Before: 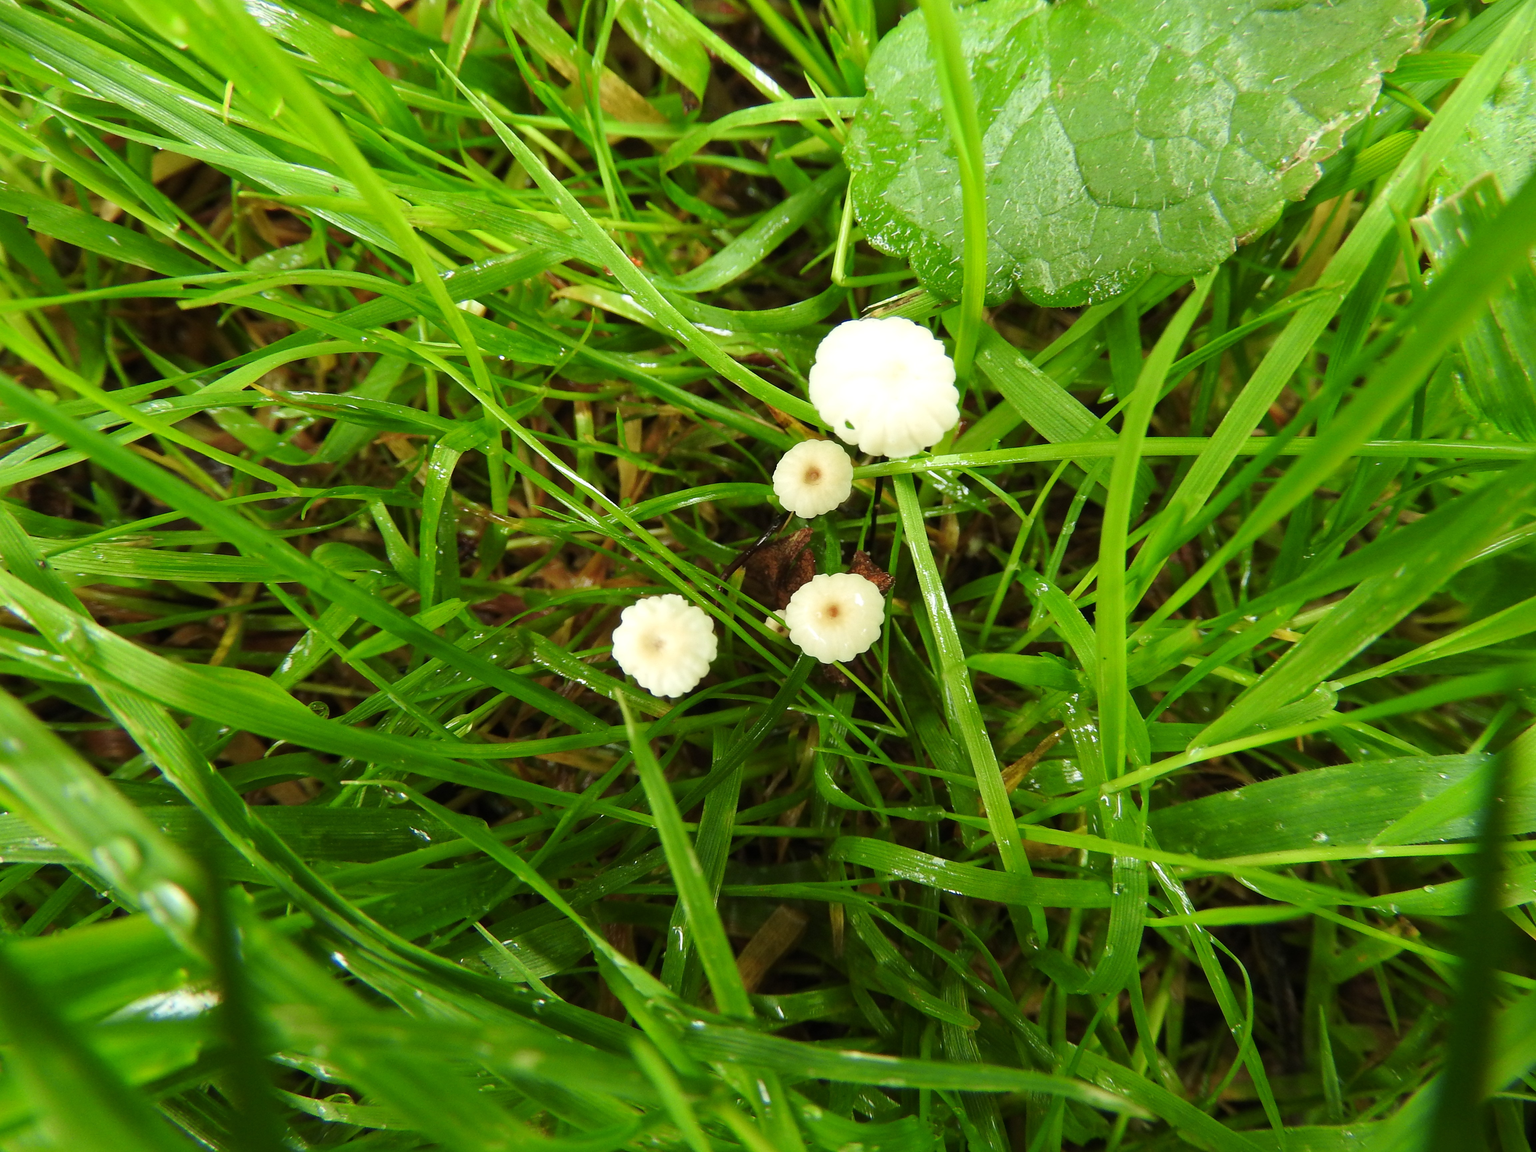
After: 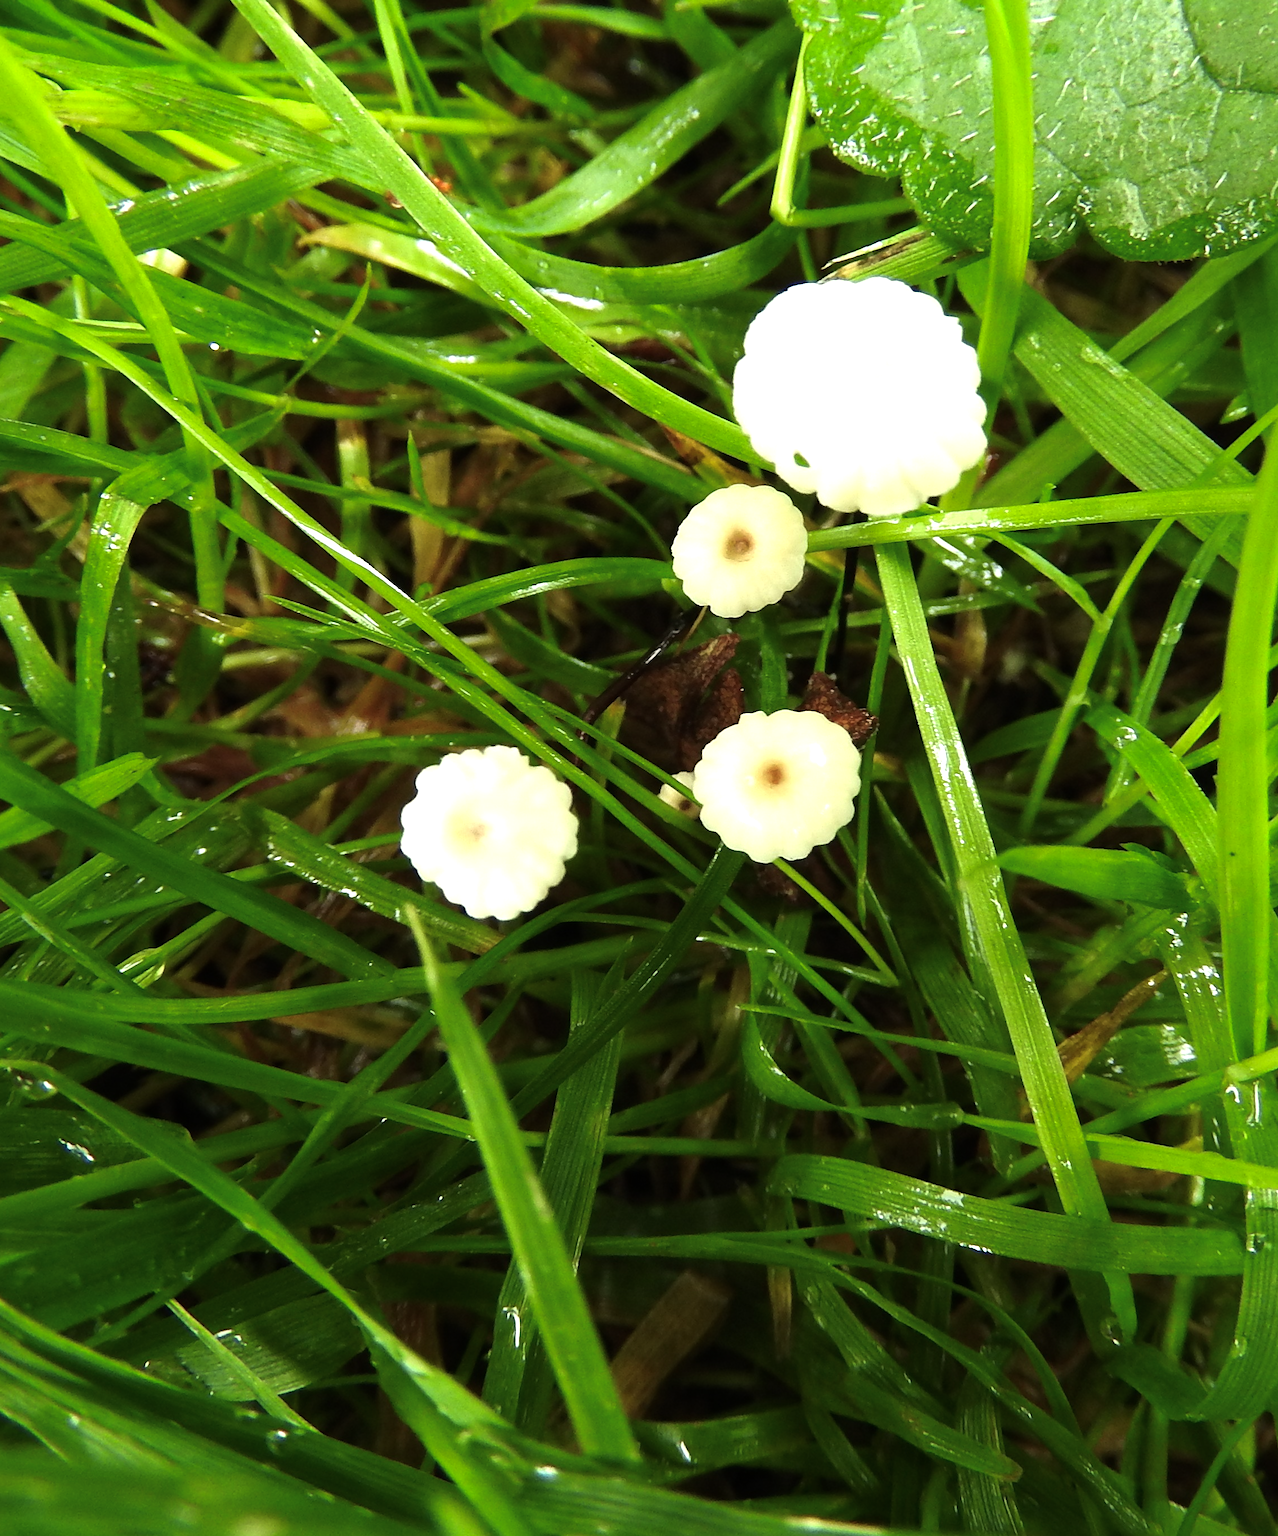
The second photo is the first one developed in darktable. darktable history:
color balance rgb: perceptual saturation grading › global saturation -0.118%, perceptual brilliance grading › highlights 14.312%, perceptual brilliance grading › mid-tones -5.946%, perceptual brilliance grading › shadows -27.181%
crop and rotate: angle 0.014°, left 24.411%, top 13.247%, right 26.274%, bottom 7.749%
